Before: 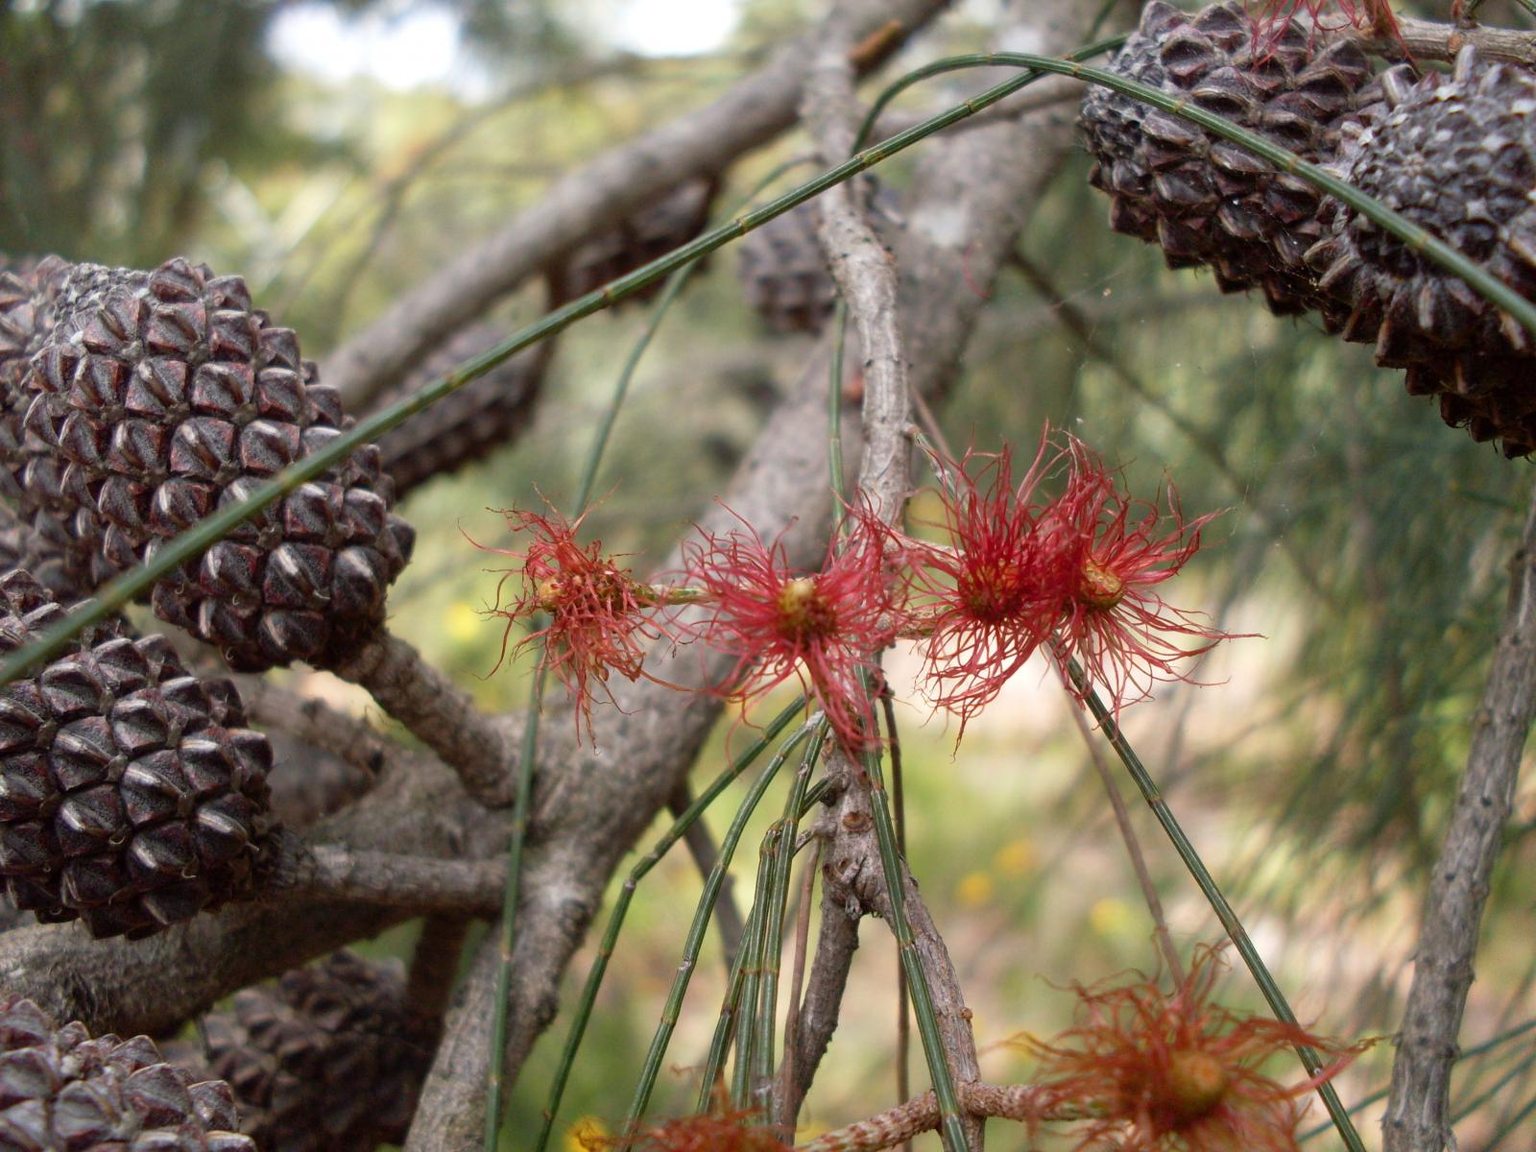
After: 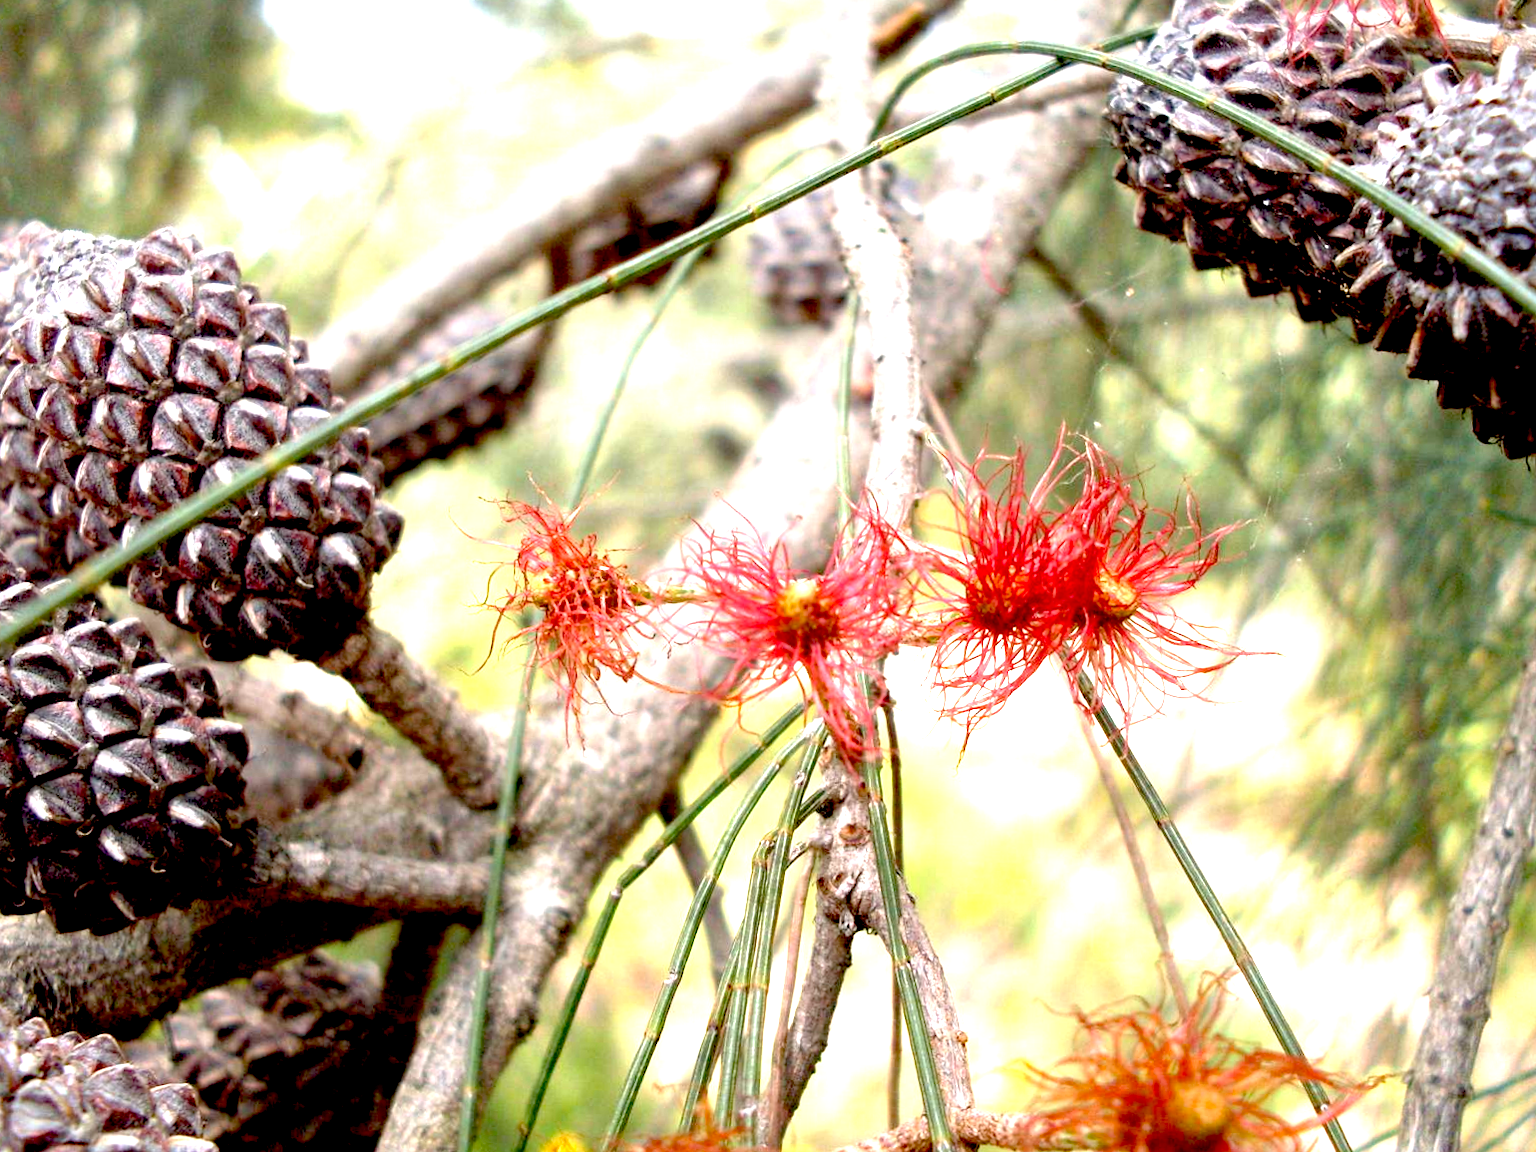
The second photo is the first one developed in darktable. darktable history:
crop and rotate: angle -1.69°
exposure: black level correction 0.016, exposure 1.774 EV, compensate highlight preservation false
